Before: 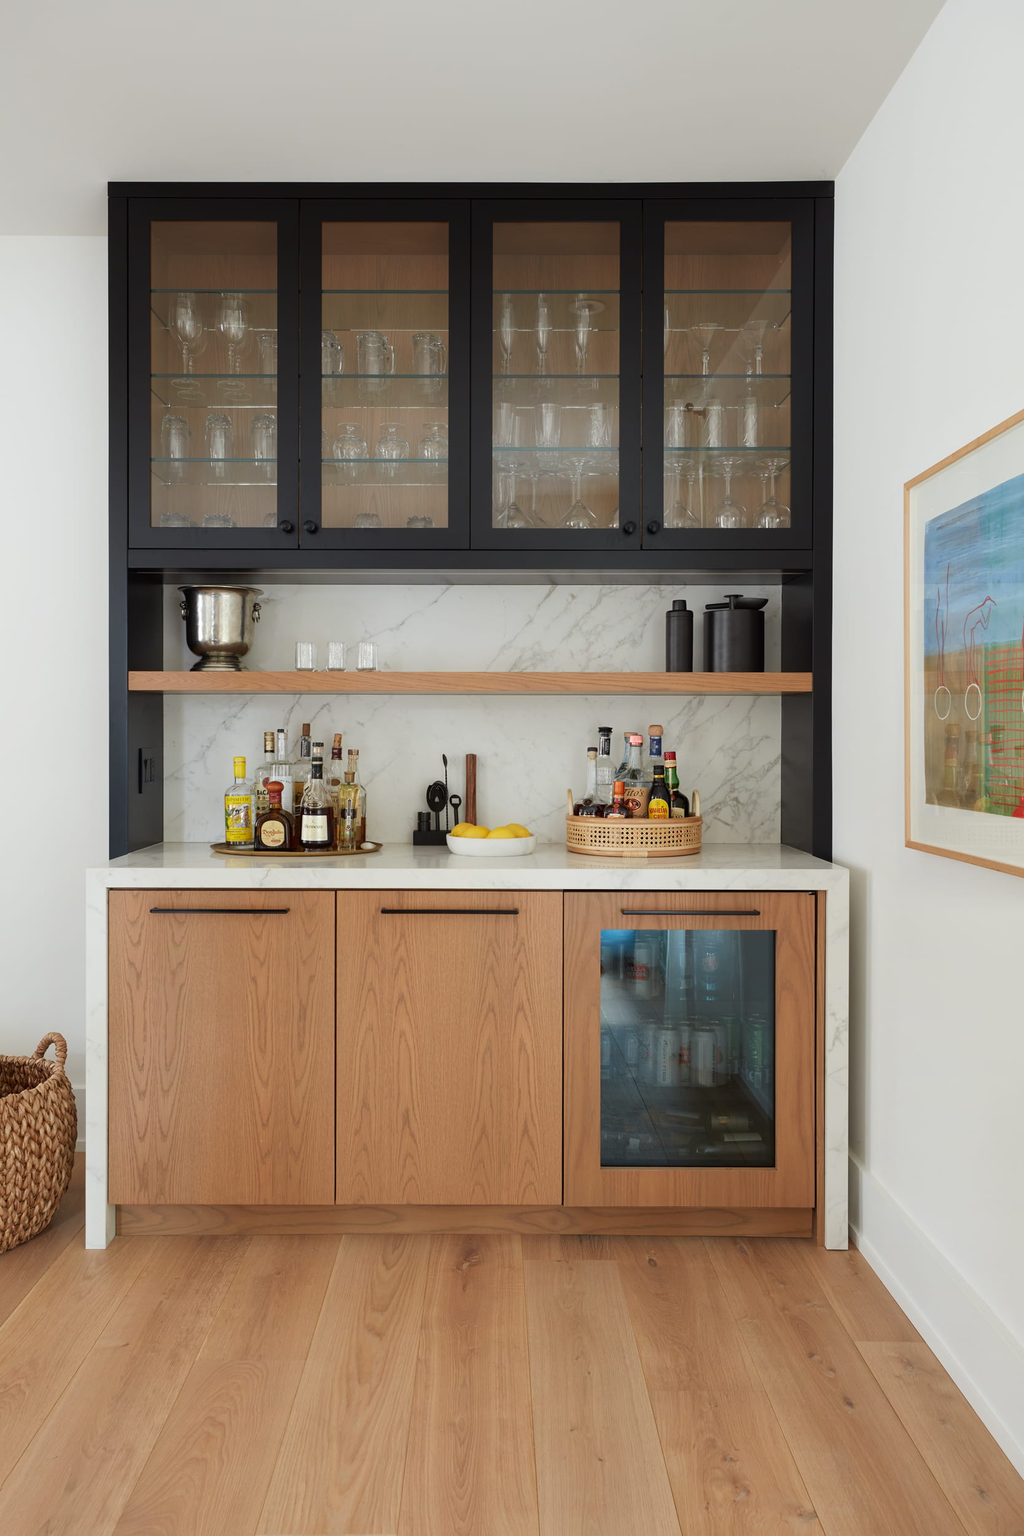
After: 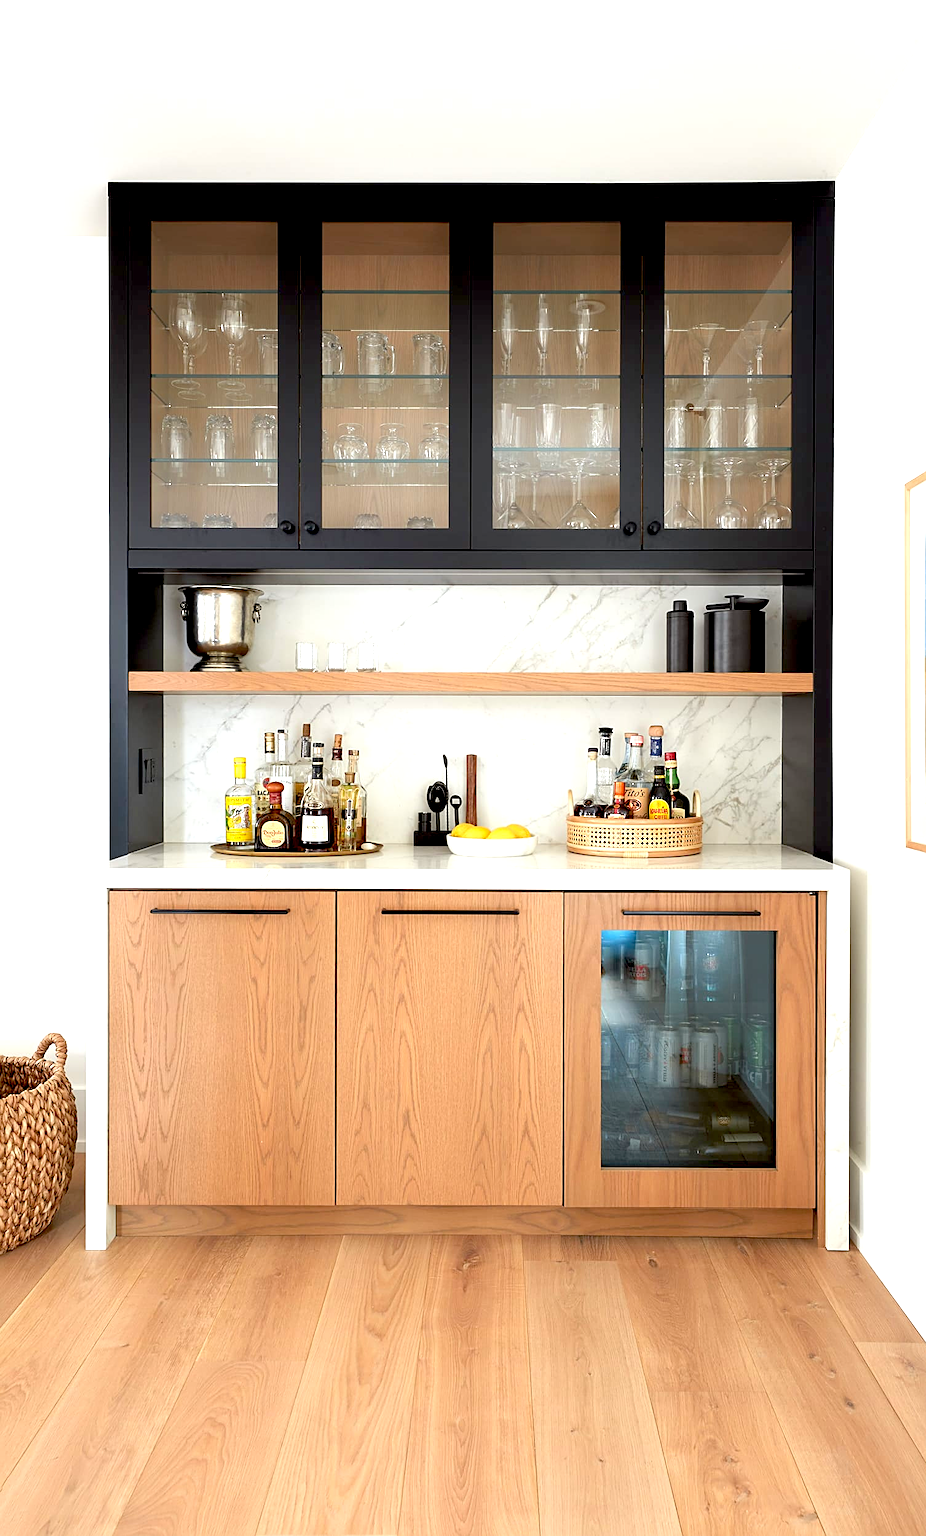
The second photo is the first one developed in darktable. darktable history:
exposure: black level correction 0.011, exposure 1.088 EV, compensate exposure bias true, compensate highlight preservation false
crop: right 9.509%, bottom 0.031%
sharpen: on, module defaults
contrast equalizer: y [[0.5 ×6], [0.5 ×6], [0.5, 0.5, 0.501, 0.545, 0.707, 0.863], [0 ×6], [0 ×6]]
